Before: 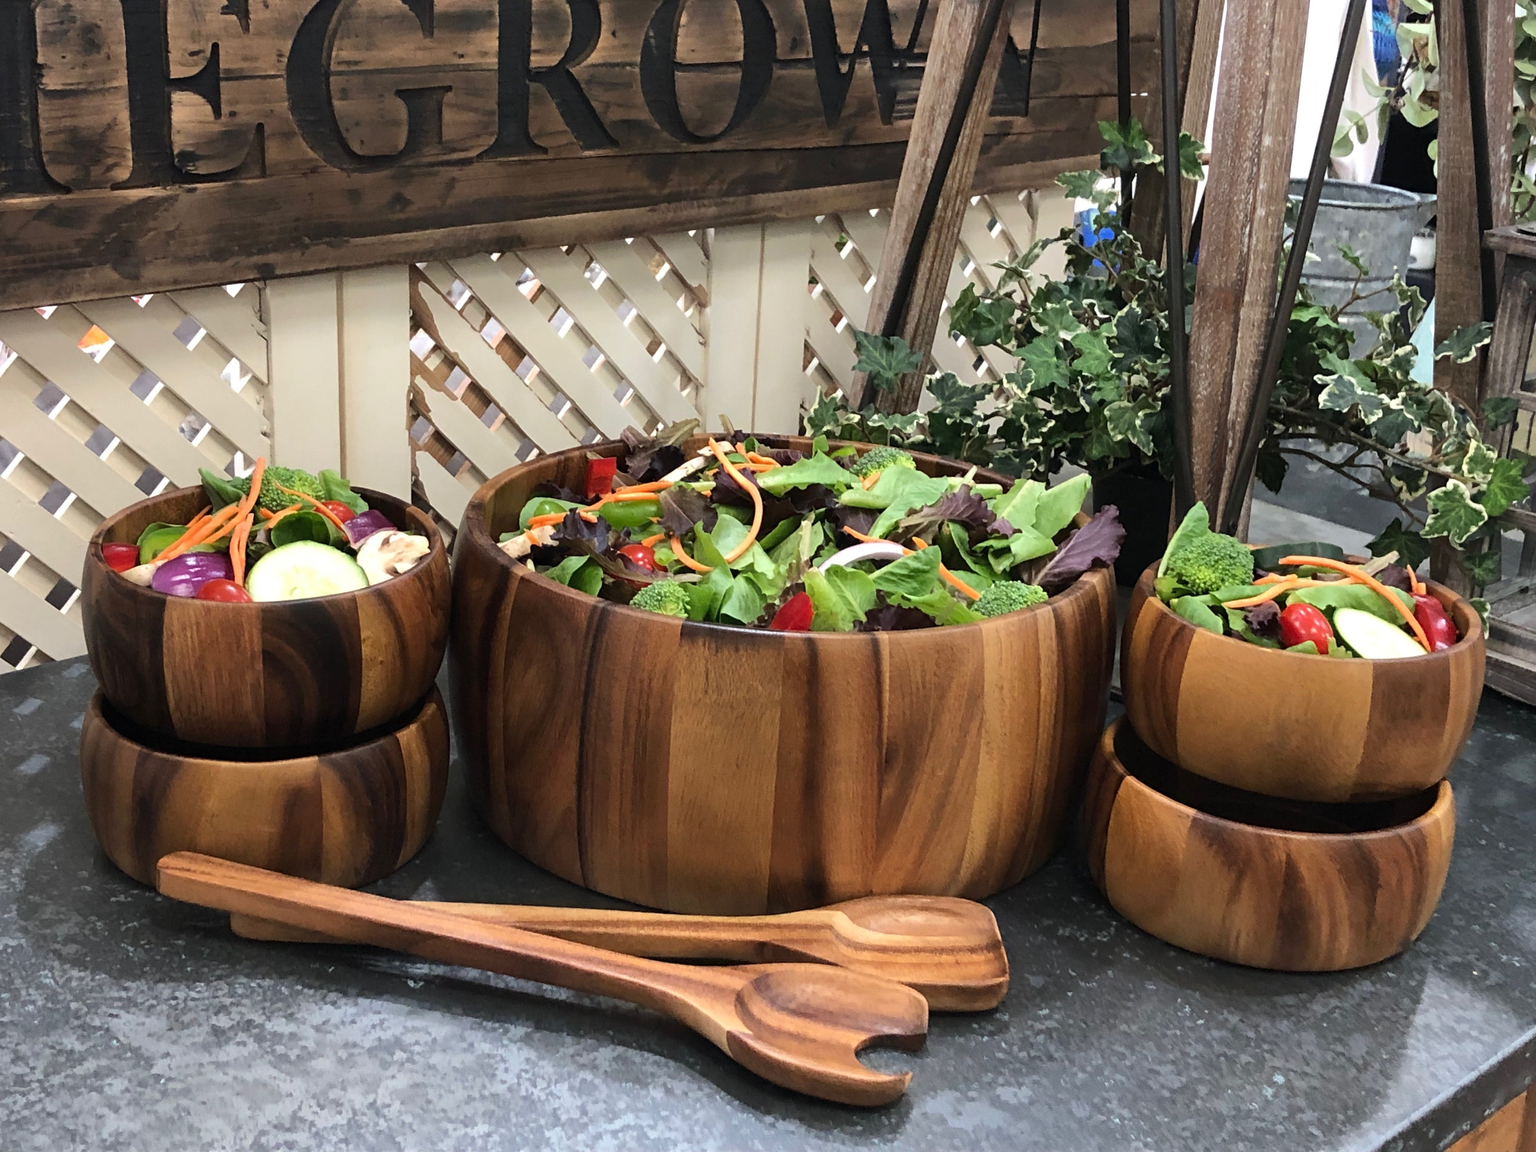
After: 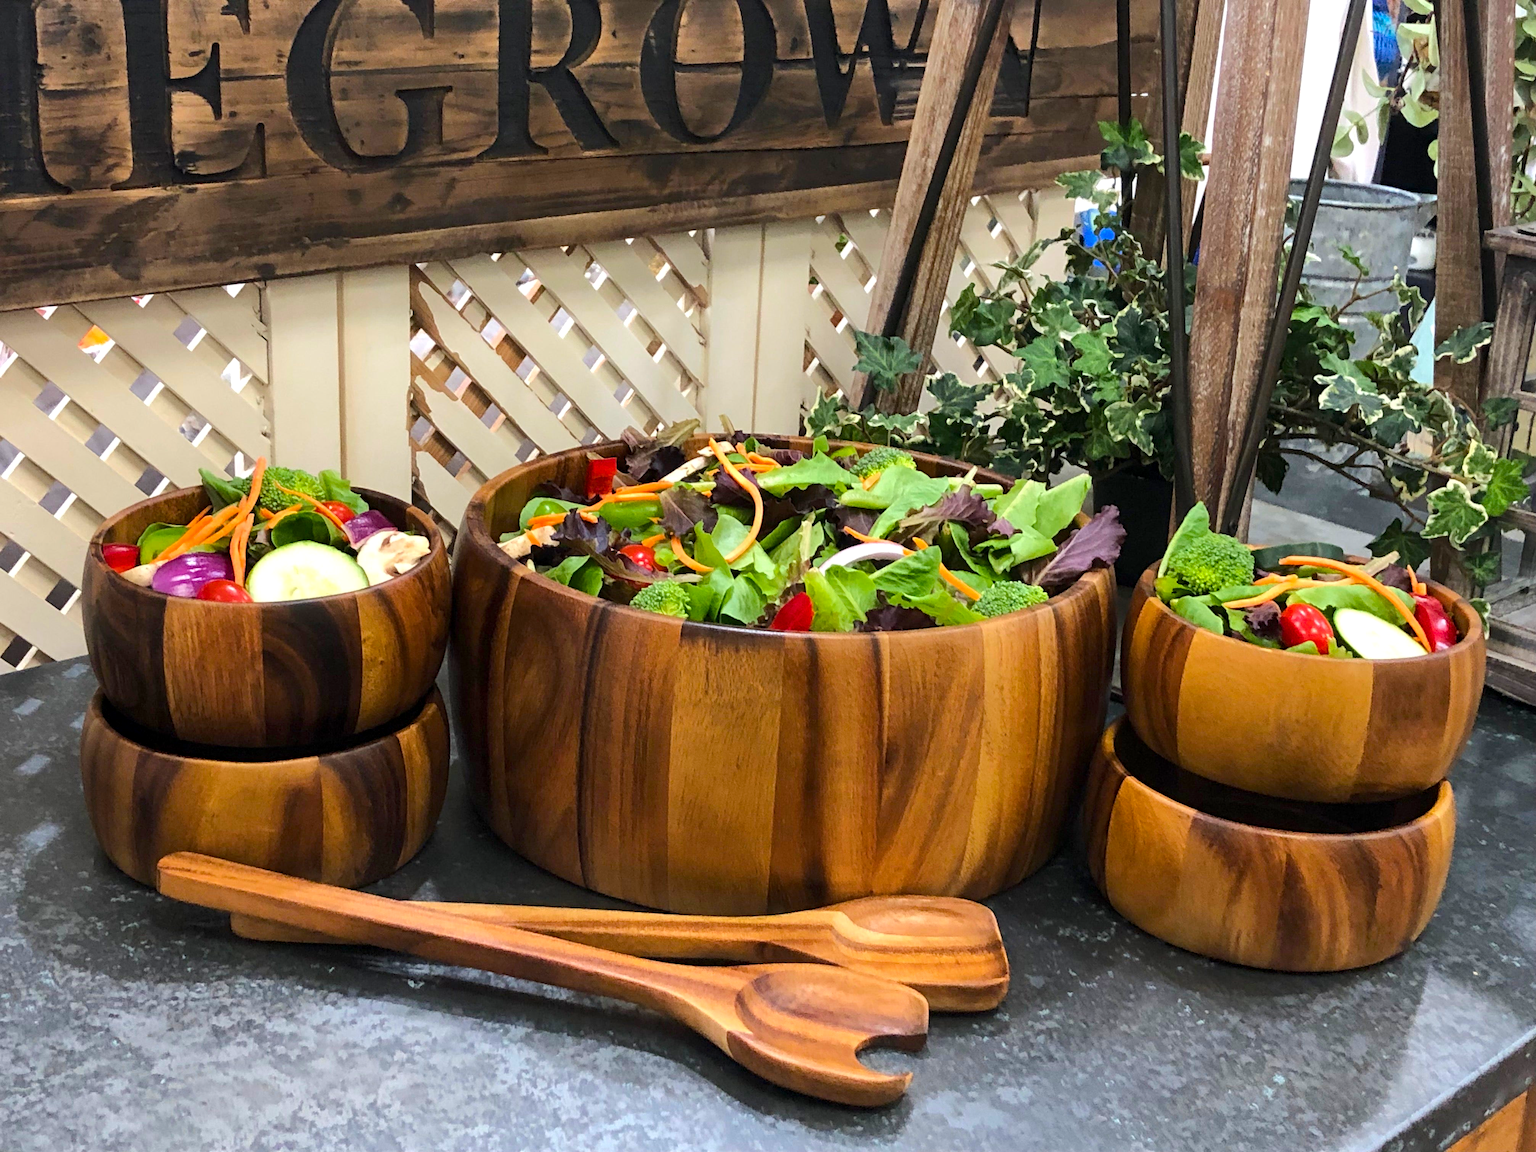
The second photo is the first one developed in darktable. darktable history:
contrast brightness saturation: contrast 0.07
local contrast: highlights 100%, shadows 100%, detail 120%, midtone range 0.2
color balance rgb: perceptual saturation grading › global saturation 25%, perceptual brilliance grading › mid-tones 10%, perceptual brilliance grading › shadows 15%, global vibrance 20%
